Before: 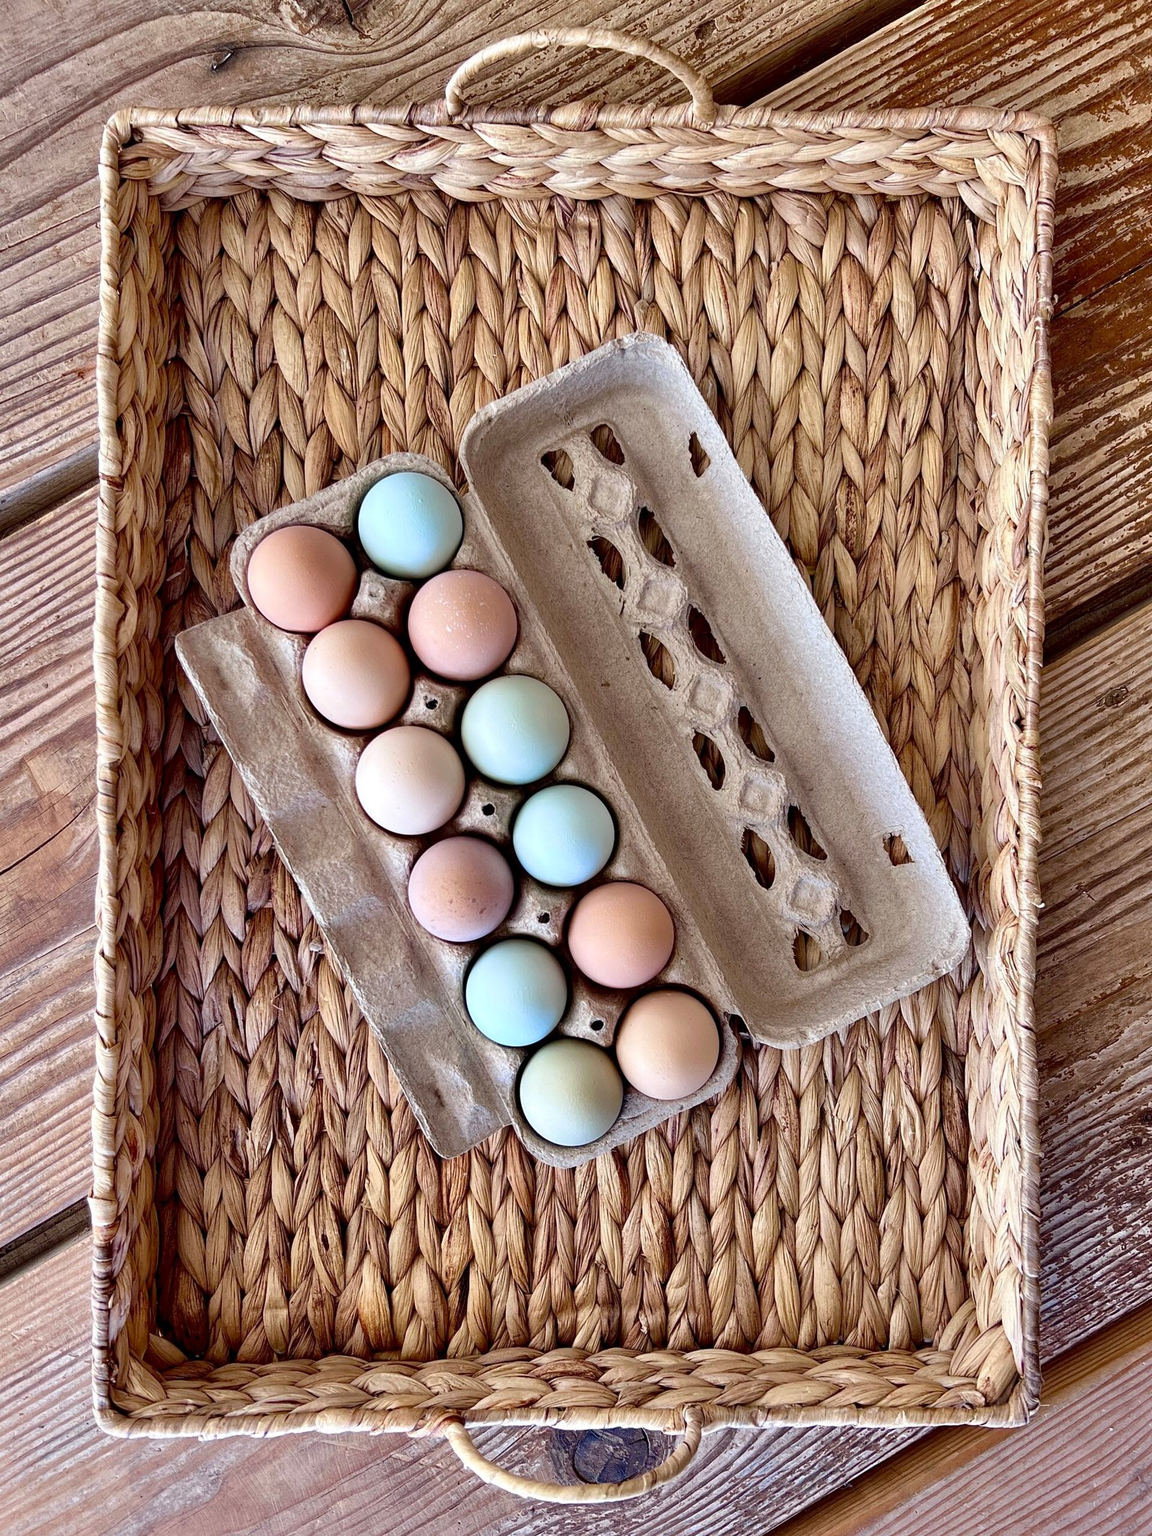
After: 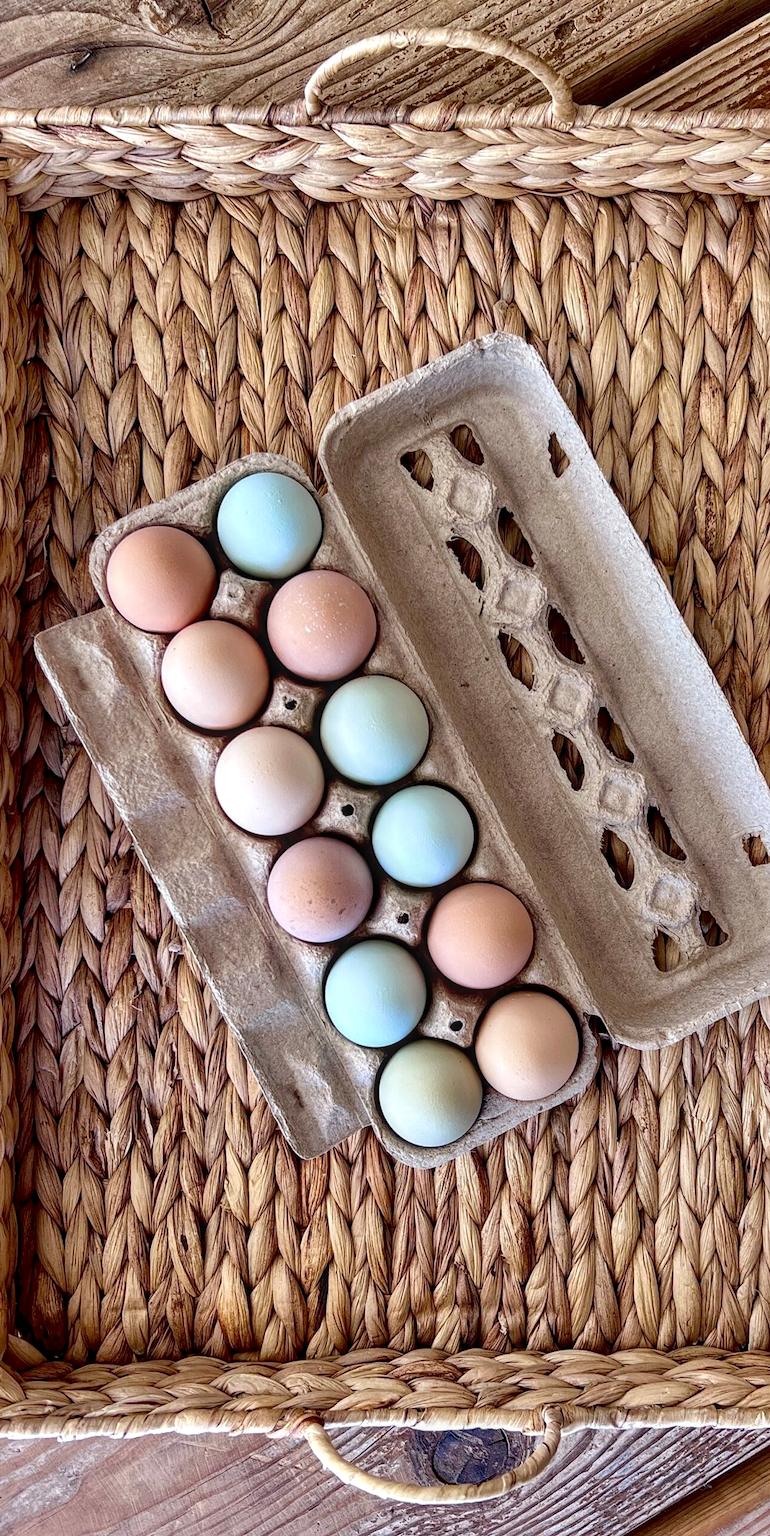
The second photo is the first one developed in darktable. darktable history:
crop and rotate: left 12.317%, right 20.828%
local contrast: on, module defaults
